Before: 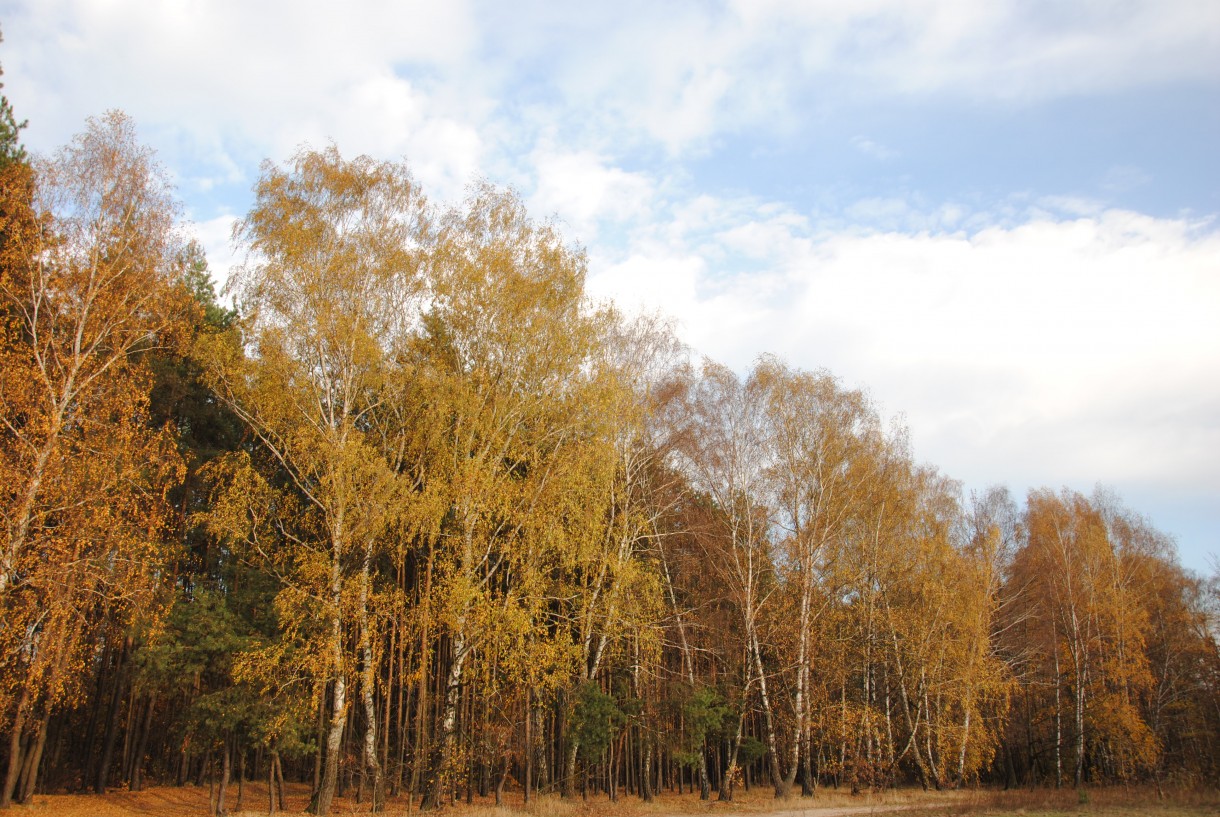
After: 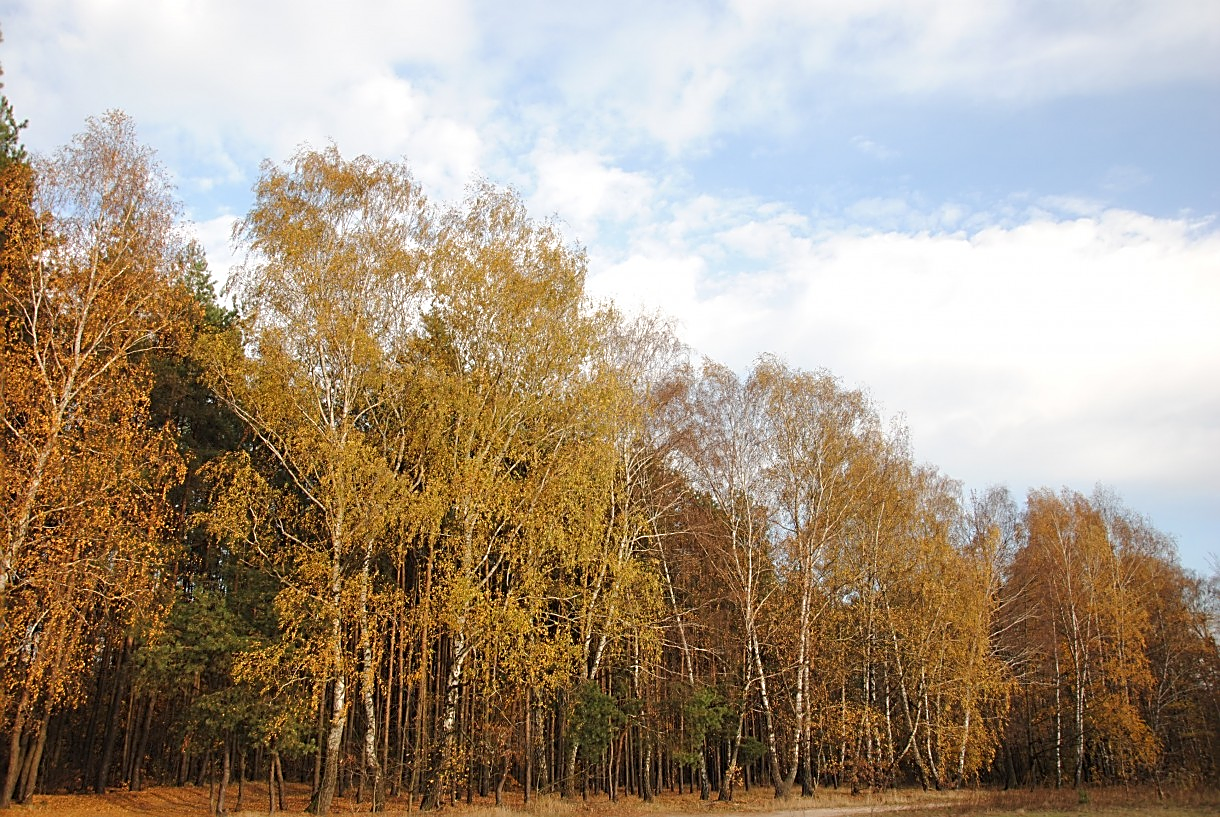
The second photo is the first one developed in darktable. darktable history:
sharpen: amount 0.889
